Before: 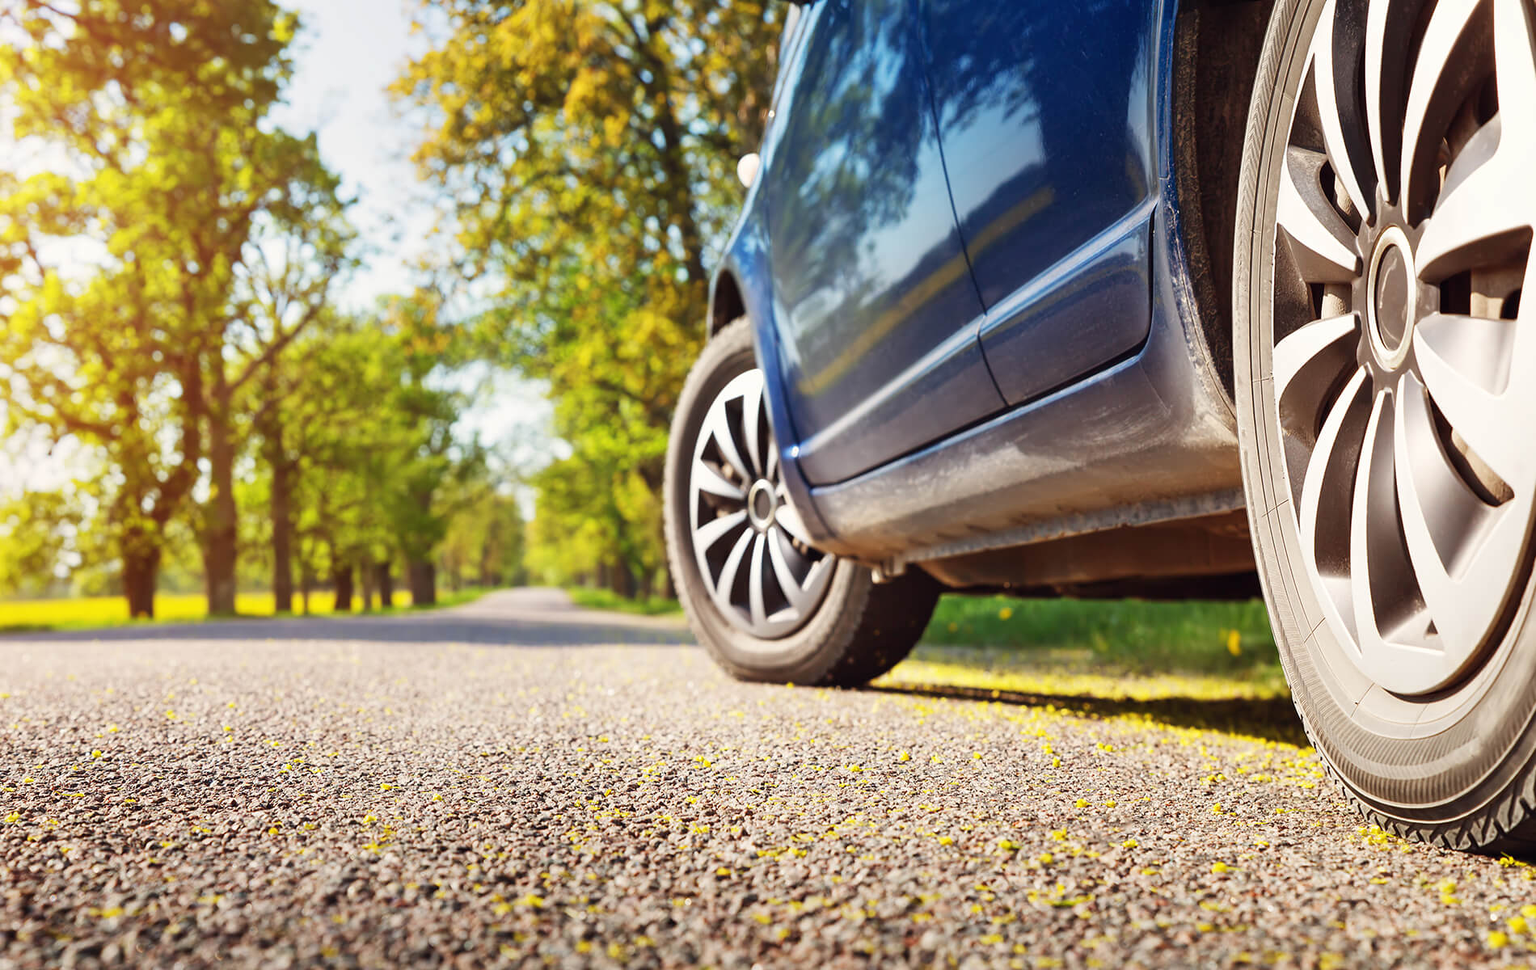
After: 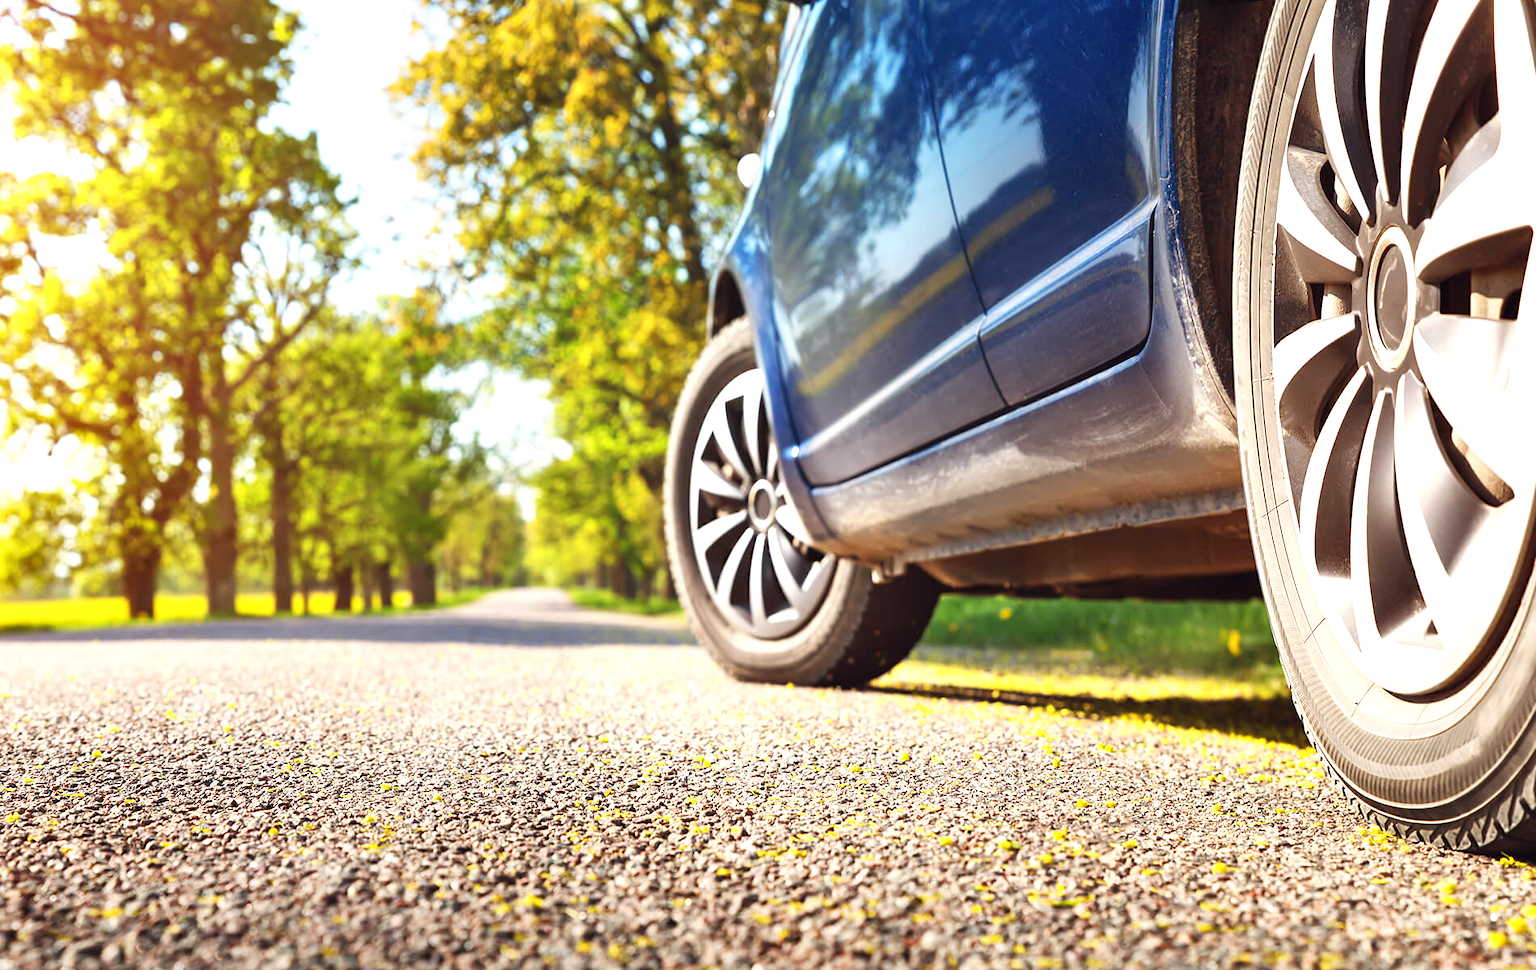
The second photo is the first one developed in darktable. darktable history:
shadows and highlights: shadows 36.57, highlights -27.14, soften with gaussian
exposure: black level correction 0, exposure 0.5 EV, compensate highlight preservation false
